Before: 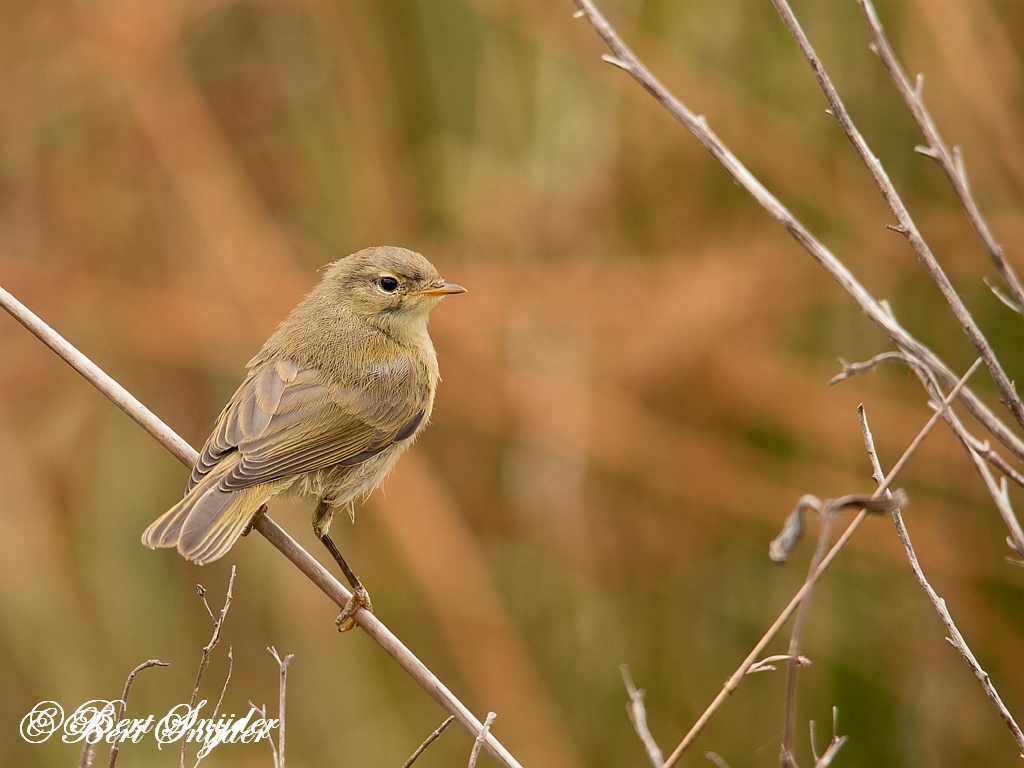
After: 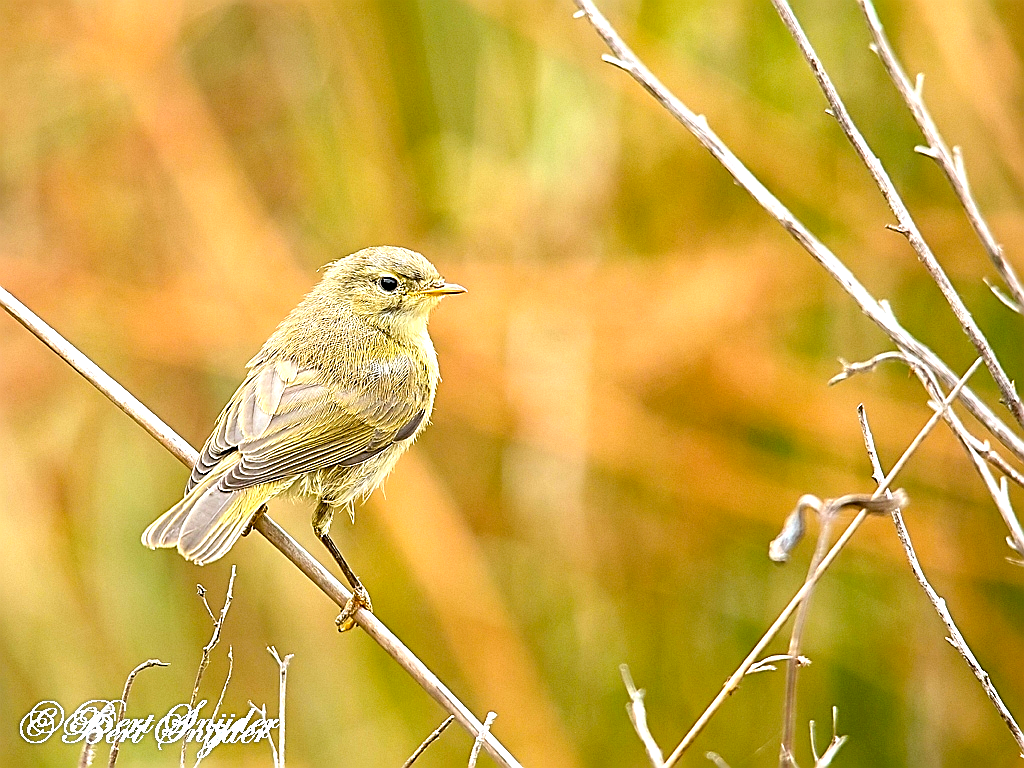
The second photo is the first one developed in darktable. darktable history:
color balance rgb: perceptual saturation grading › global saturation 20%, global vibrance 20%
exposure: black level correction 0, exposure 1.3 EV, compensate highlight preservation false
white balance: red 0.924, blue 1.095
sharpen: amount 1
